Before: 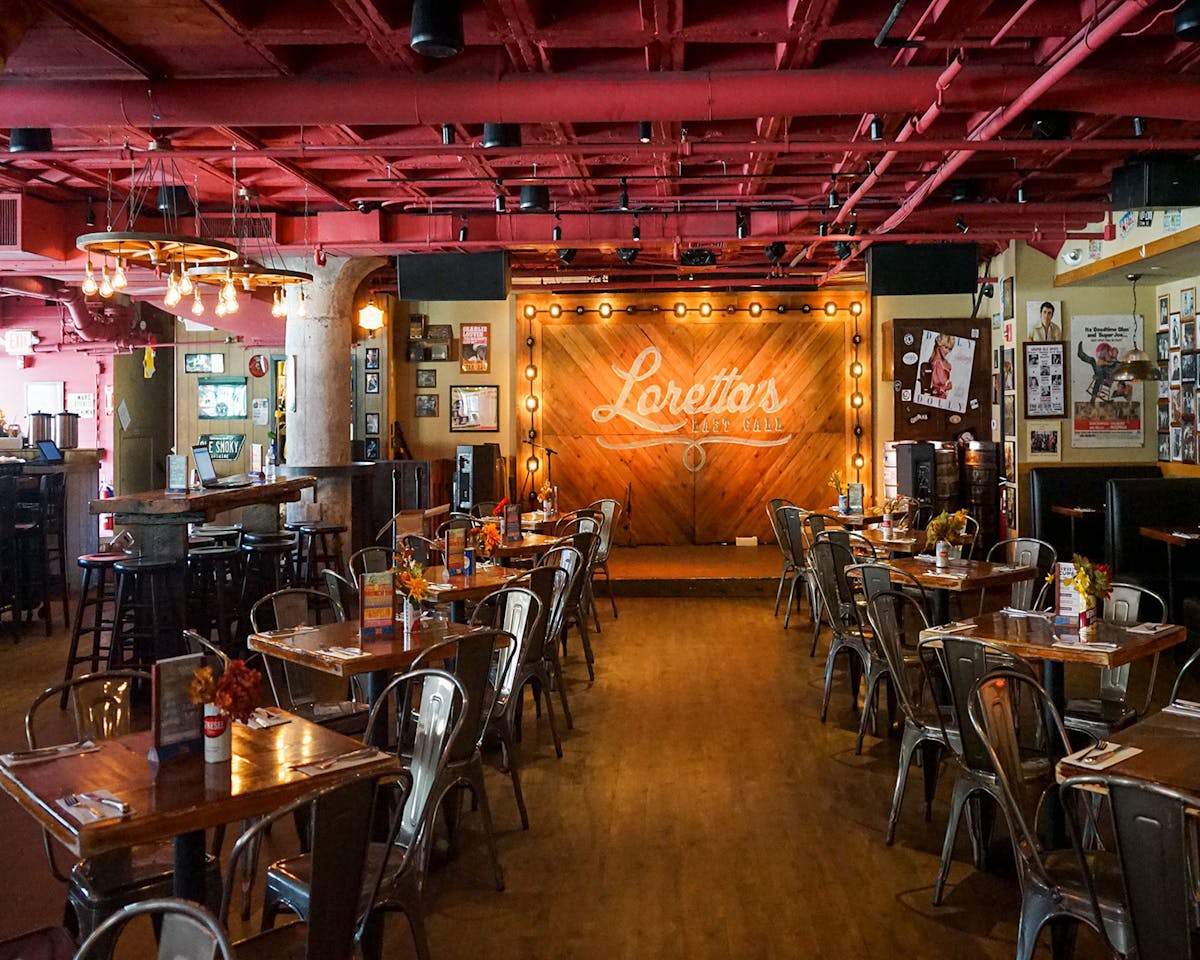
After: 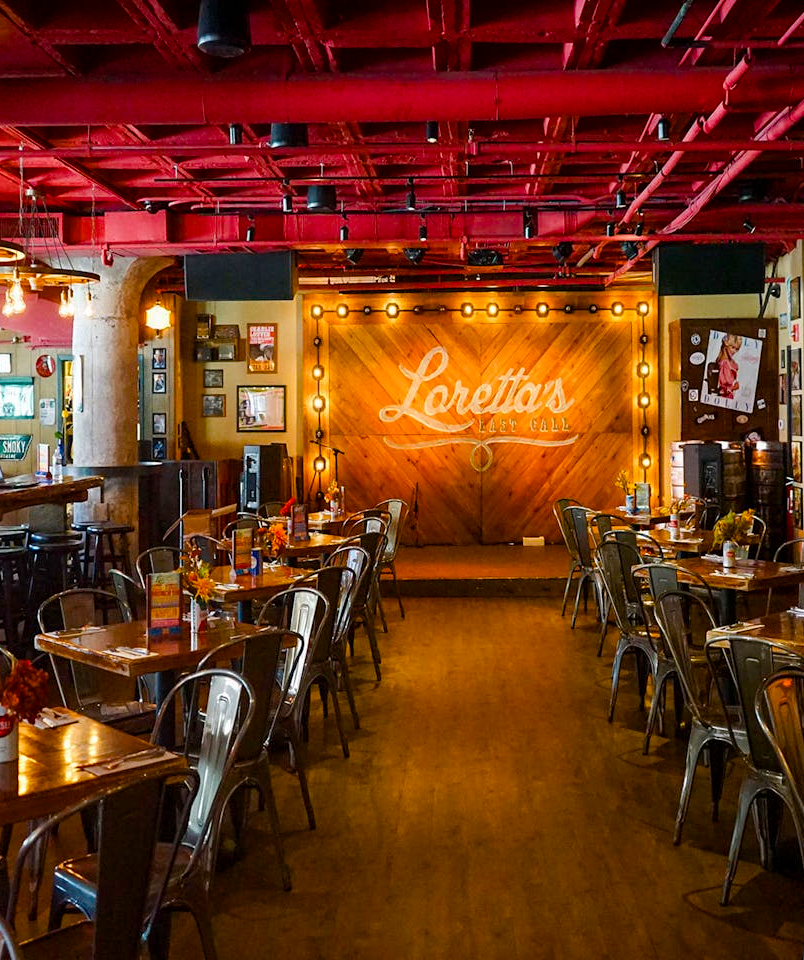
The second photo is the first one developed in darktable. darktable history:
crop and rotate: left 17.754%, right 15.182%
color balance rgb: linear chroma grading › global chroma 14.6%, perceptual saturation grading › global saturation 20%, perceptual saturation grading › highlights -25.467%, perceptual saturation grading › shadows 24.788%, global vibrance 20%
